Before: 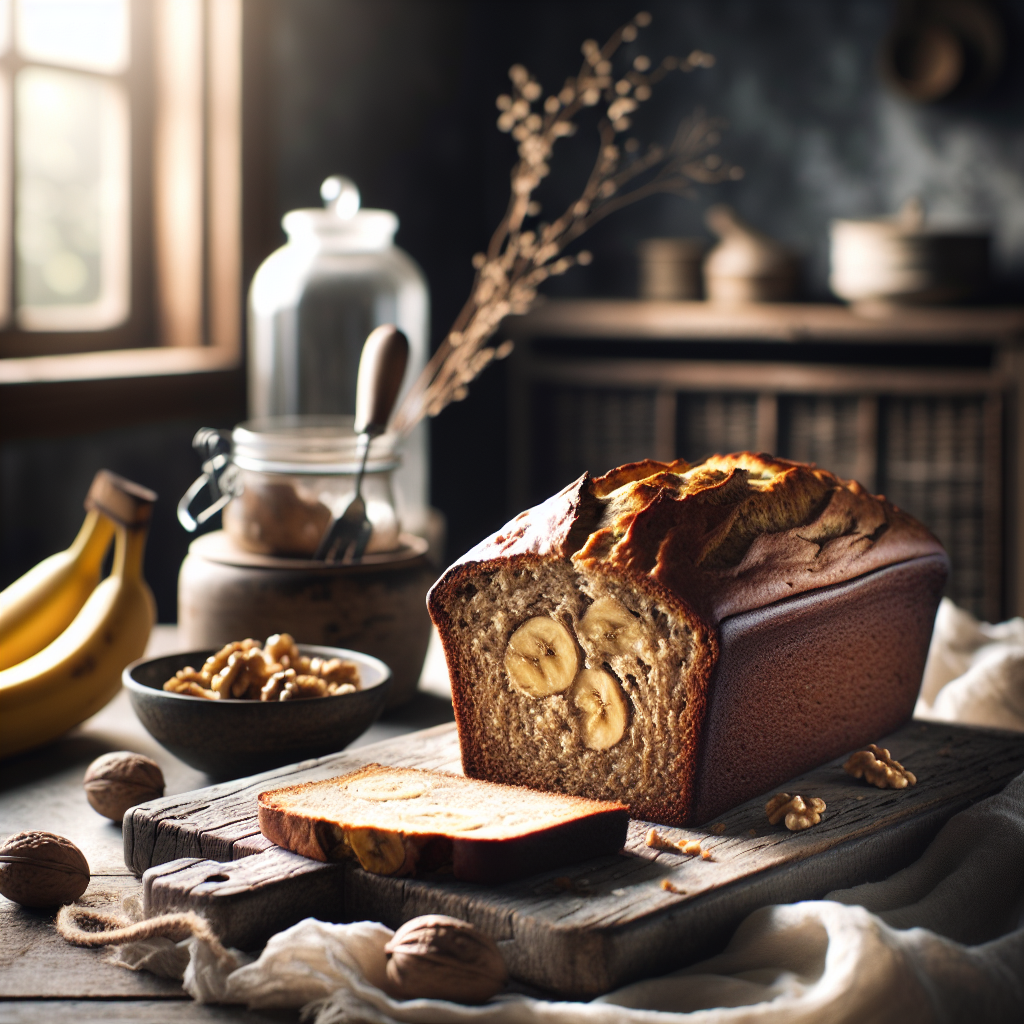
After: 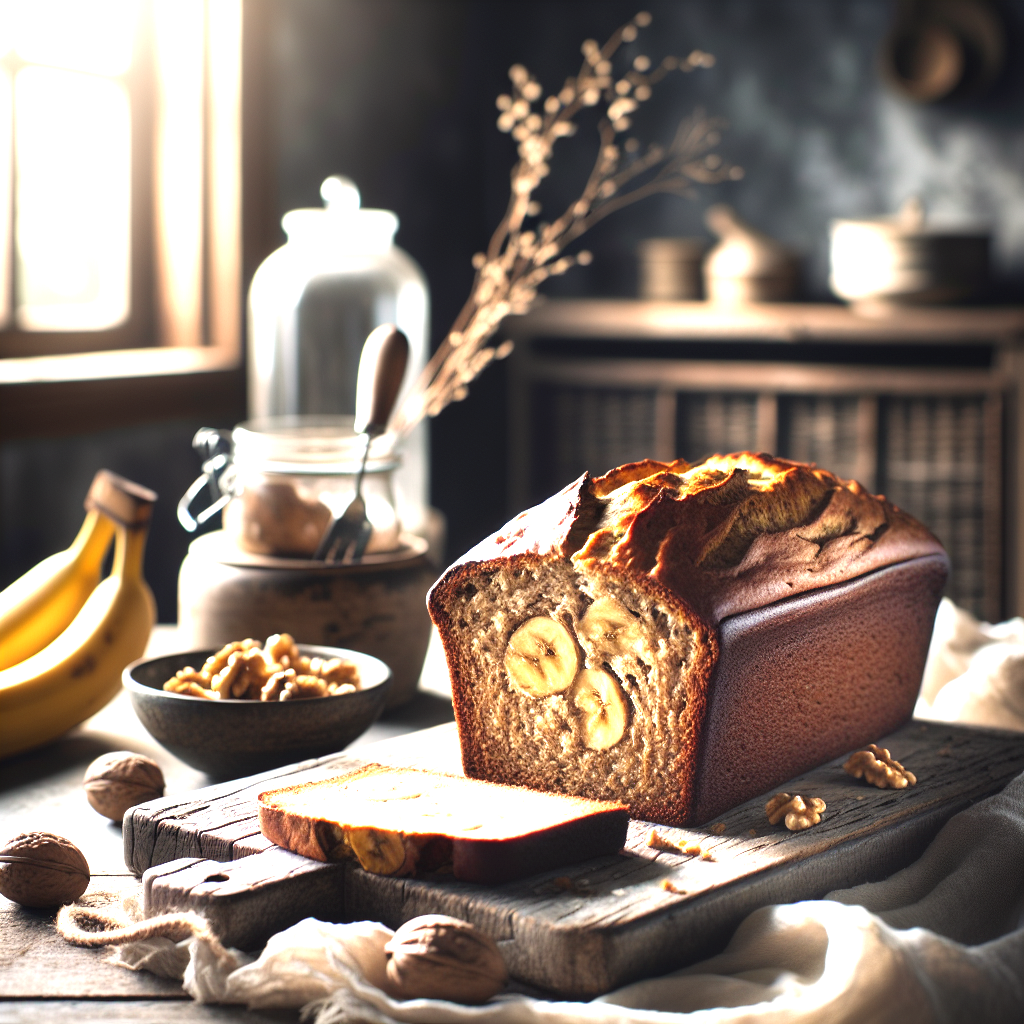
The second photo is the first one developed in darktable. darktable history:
exposure: exposure 1.156 EV, compensate exposure bias true, compensate highlight preservation false
